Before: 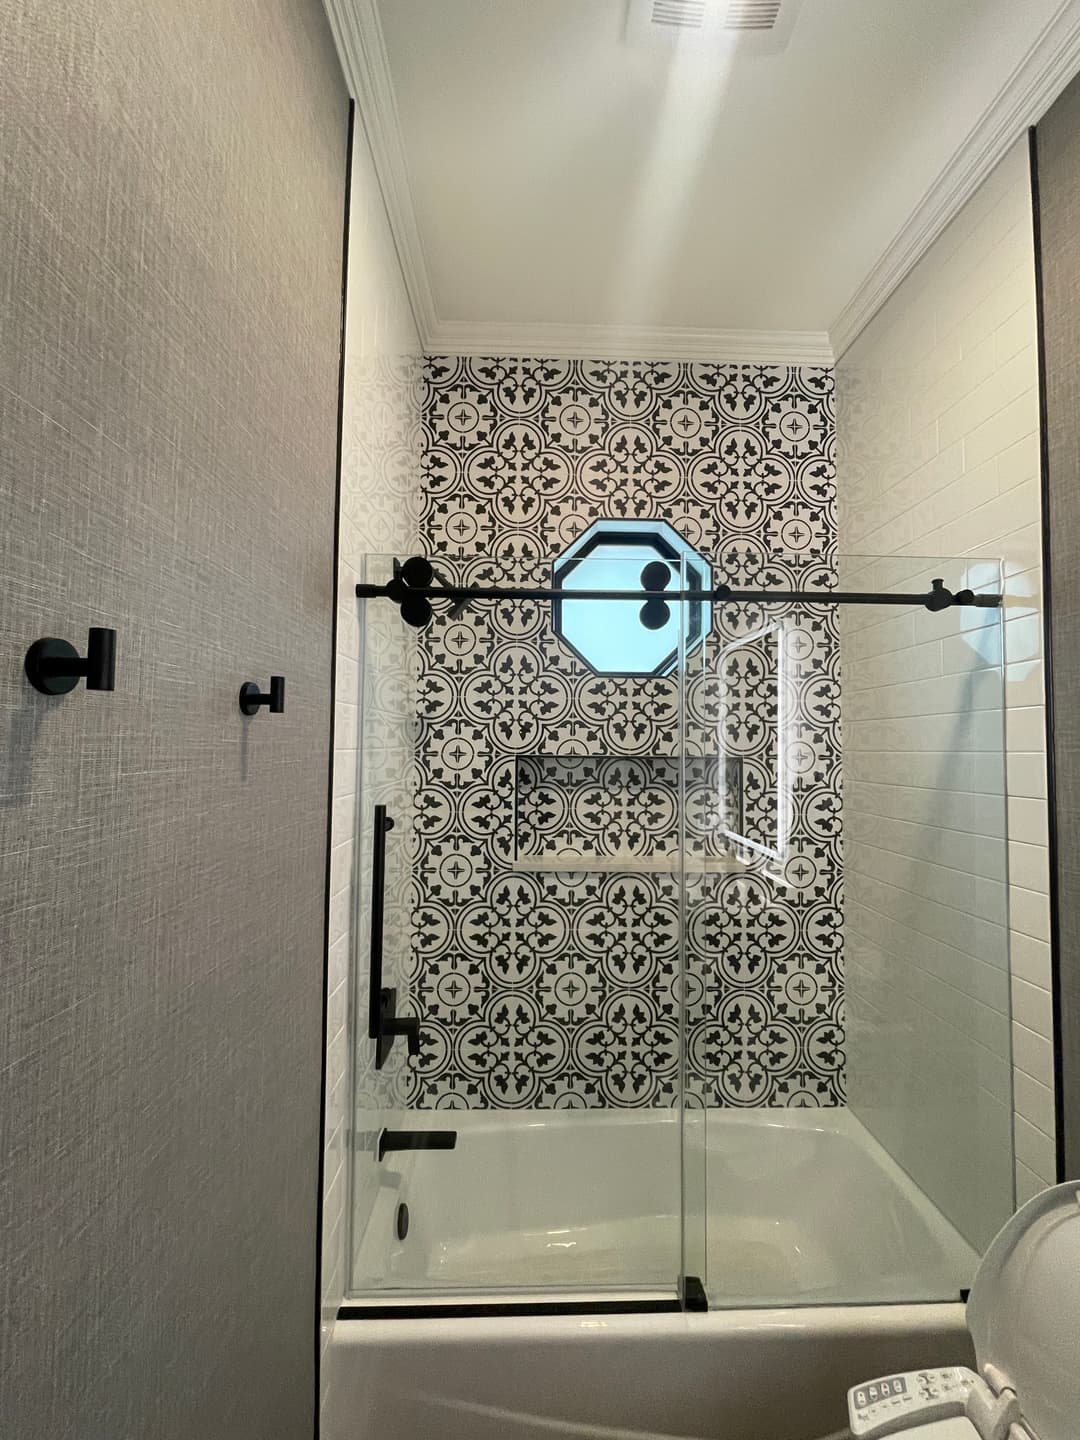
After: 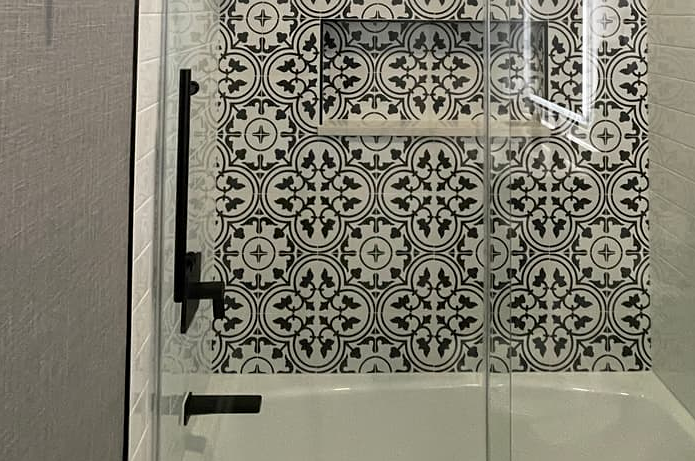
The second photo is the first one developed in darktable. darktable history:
sharpen: amount 0.2
crop: left 18.091%, top 51.13%, right 17.525%, bottom 16.85%
